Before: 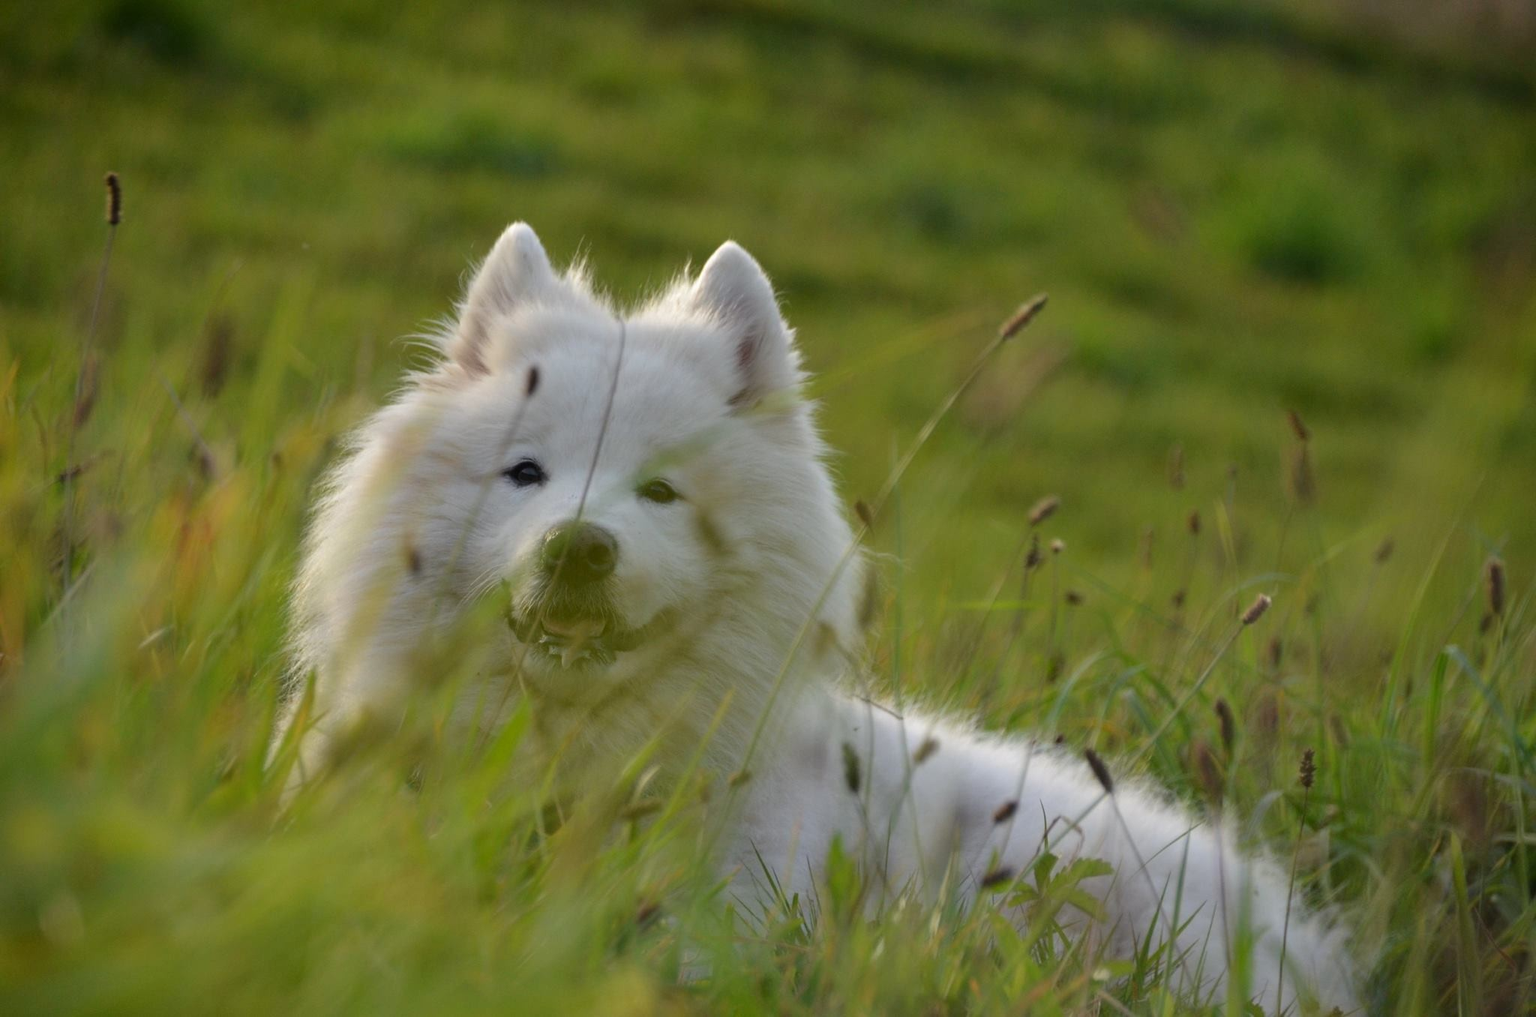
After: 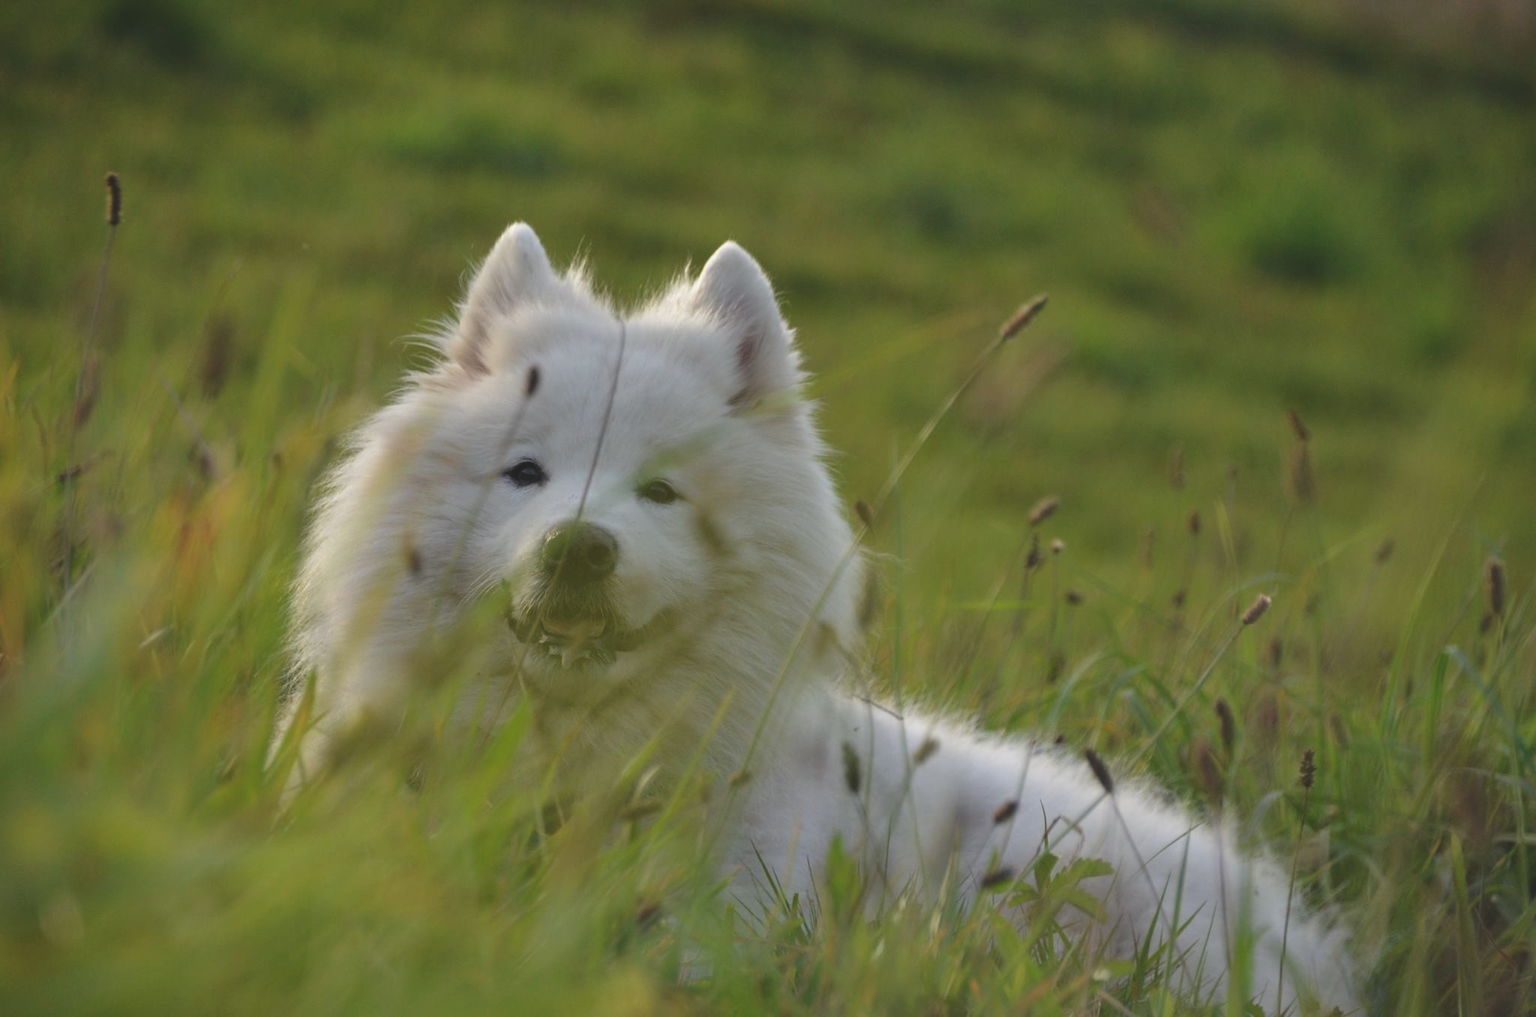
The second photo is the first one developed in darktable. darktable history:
shadows and highlights: radius 106.65, shadows 23.51, highlights -59.11, low approximation 0.01, soften with gaussian
exposure: black level correction -0.015, exposure -0.136 EV, compensate exposure bias true, compensate highlight preservation false
